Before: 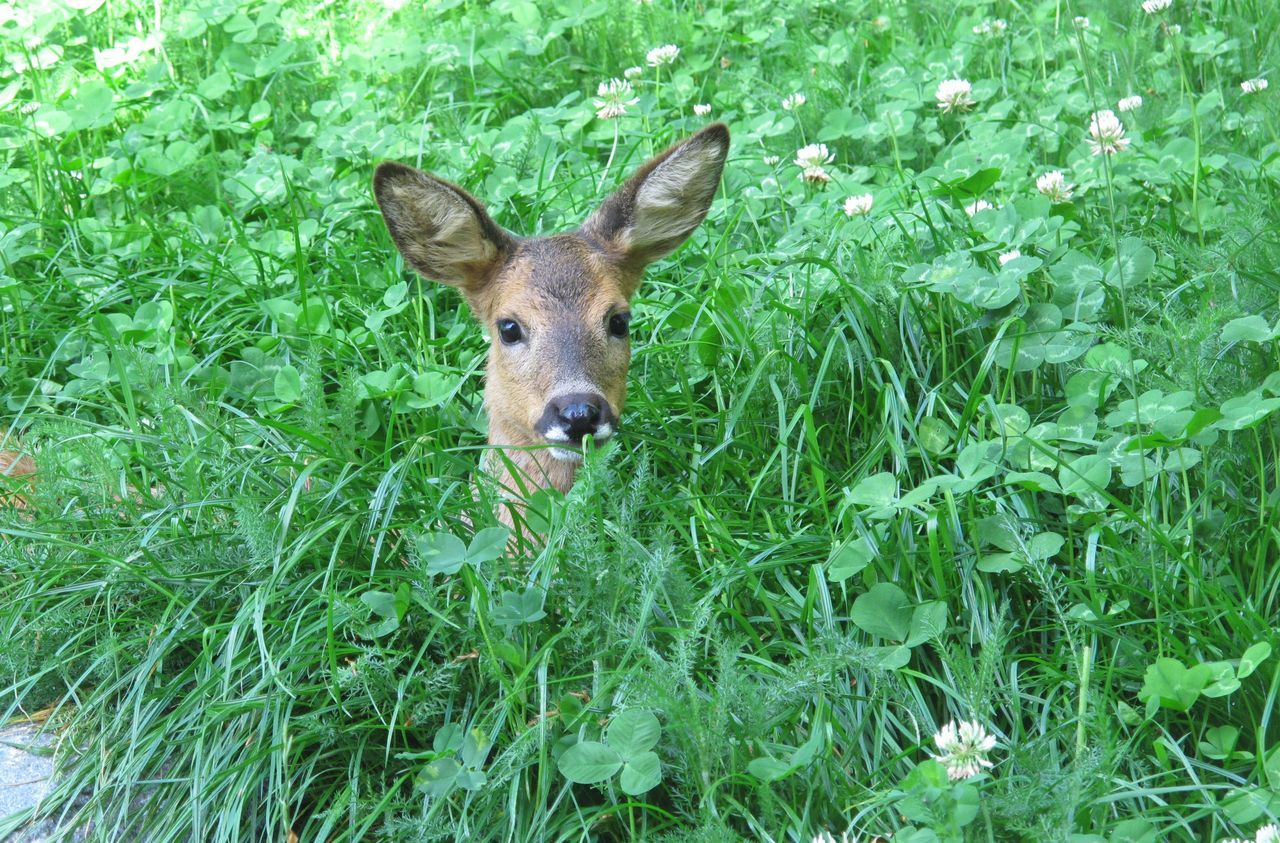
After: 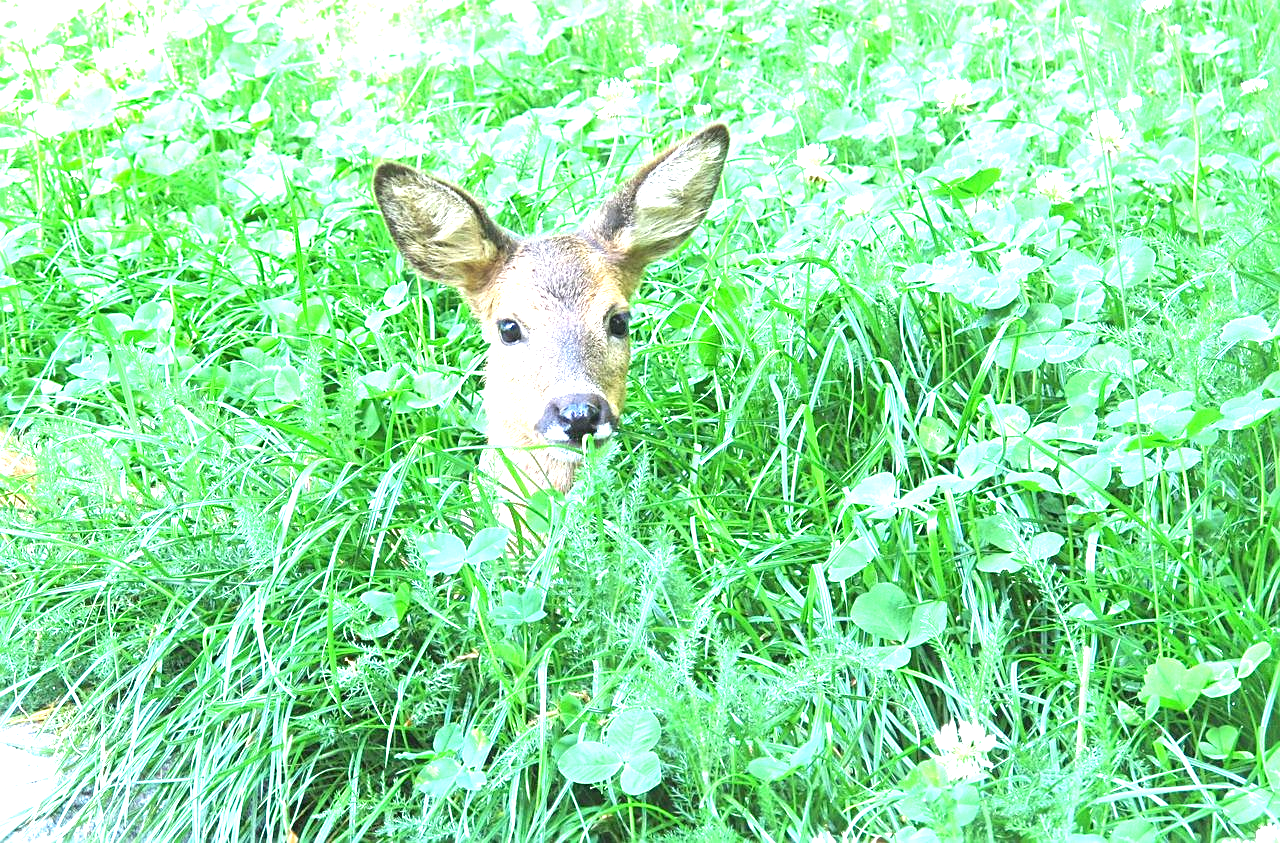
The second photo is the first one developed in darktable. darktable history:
sharpen: on, module defaults
exposure: black level correction 0.001, exposure 1.719 EV, compensate exposure bias true, compensate highlight preservation false
